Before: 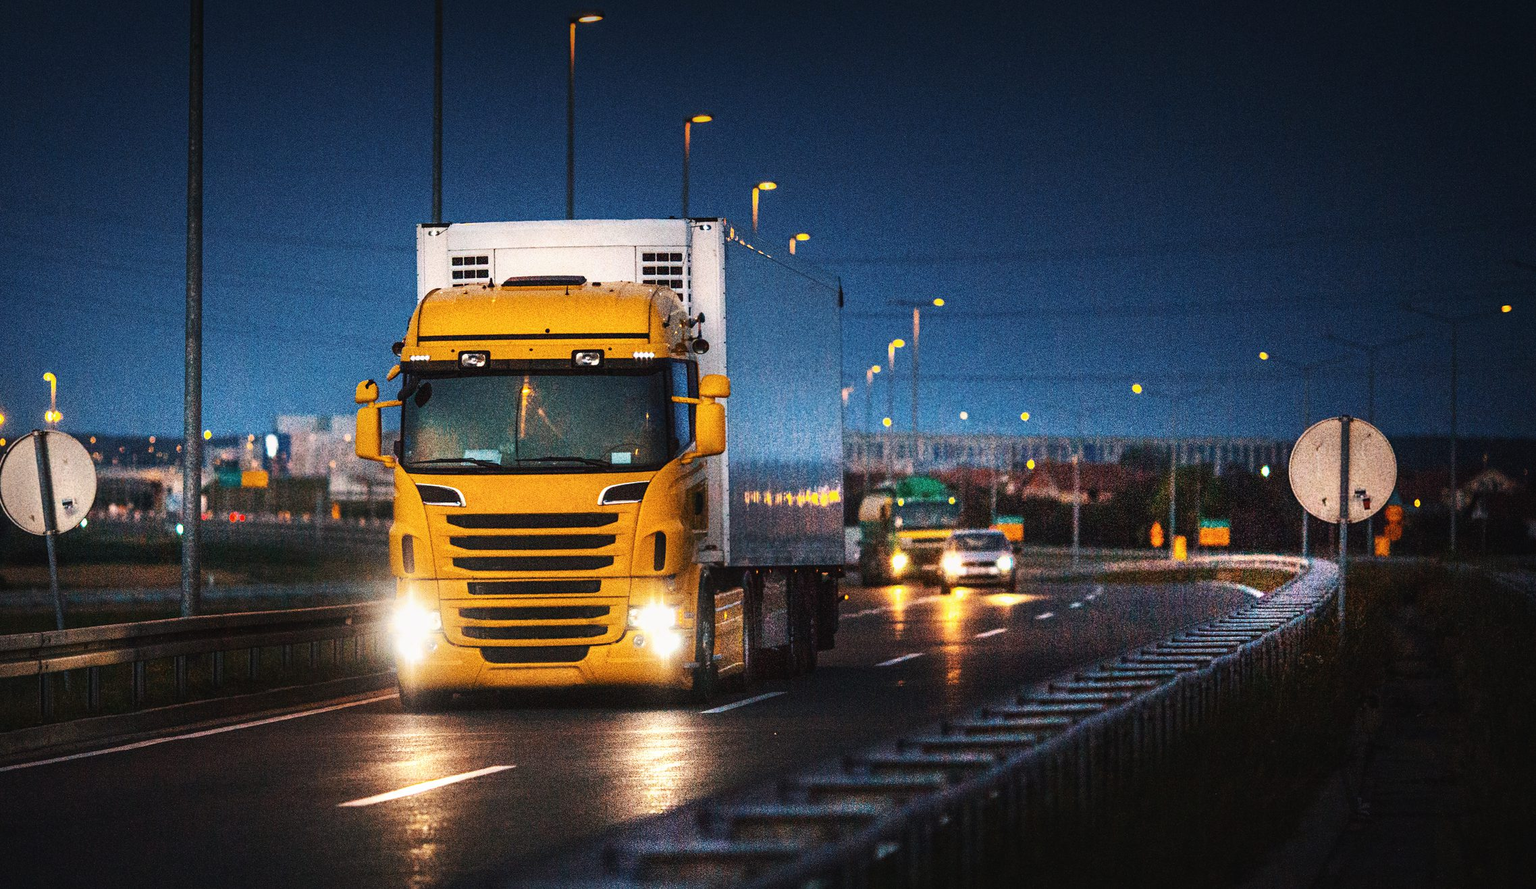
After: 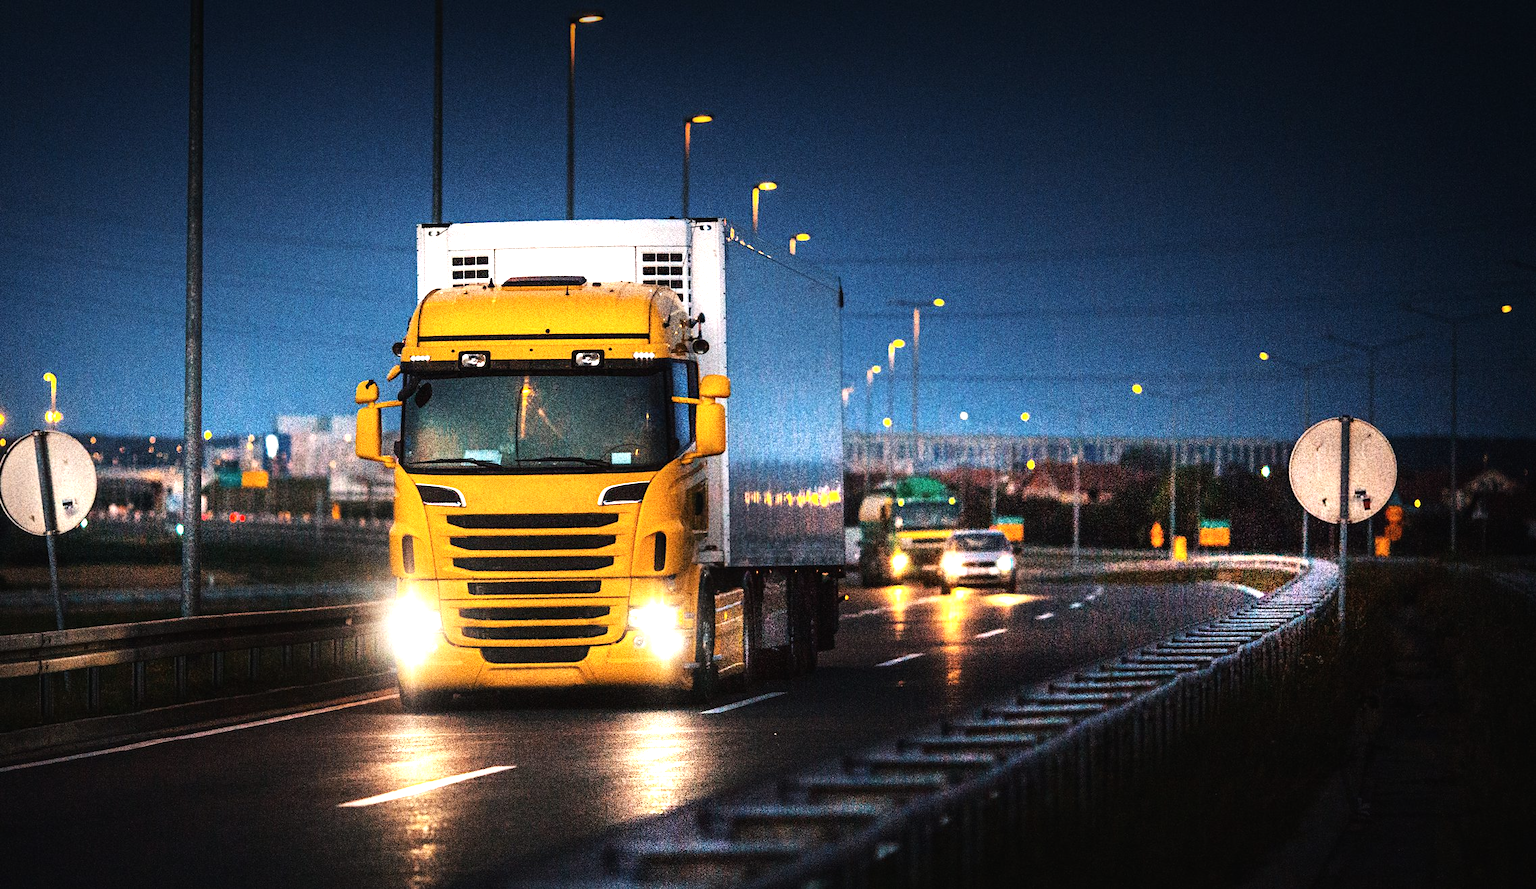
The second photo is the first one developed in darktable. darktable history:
tone equalizer: -8 EV -0.779 EV, -7 EV -0.674 EV, -6 EV -0.63 EV, -5 EV -0.402 EV, -3 EV 0.381 EV, -2 EV 0.6 EV, -1 EV 0.678 EV, +0 EV 0.72 EV, mask exposure compensation -0.487 EV
